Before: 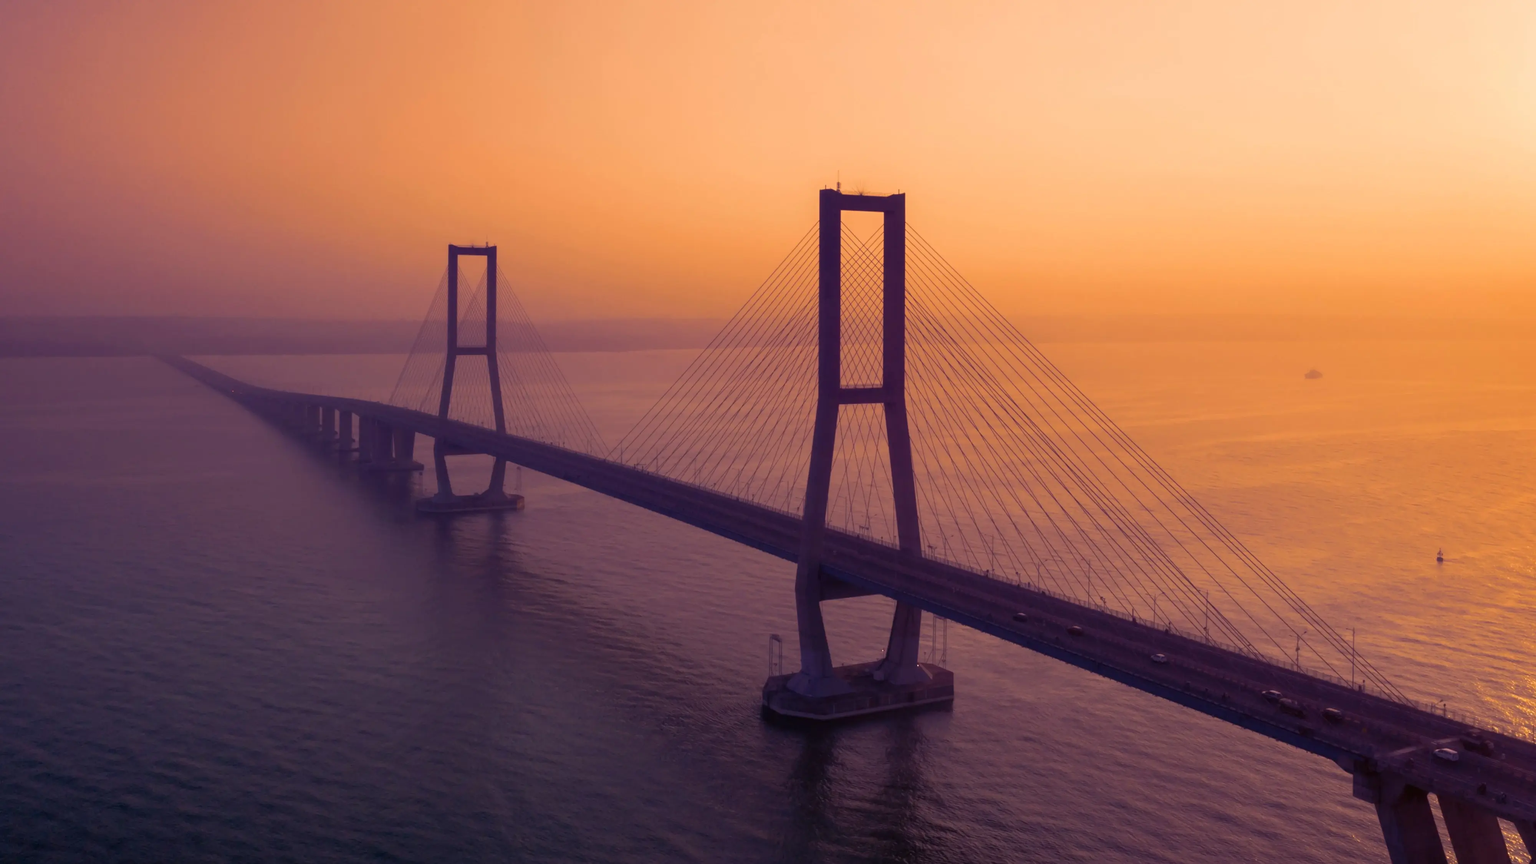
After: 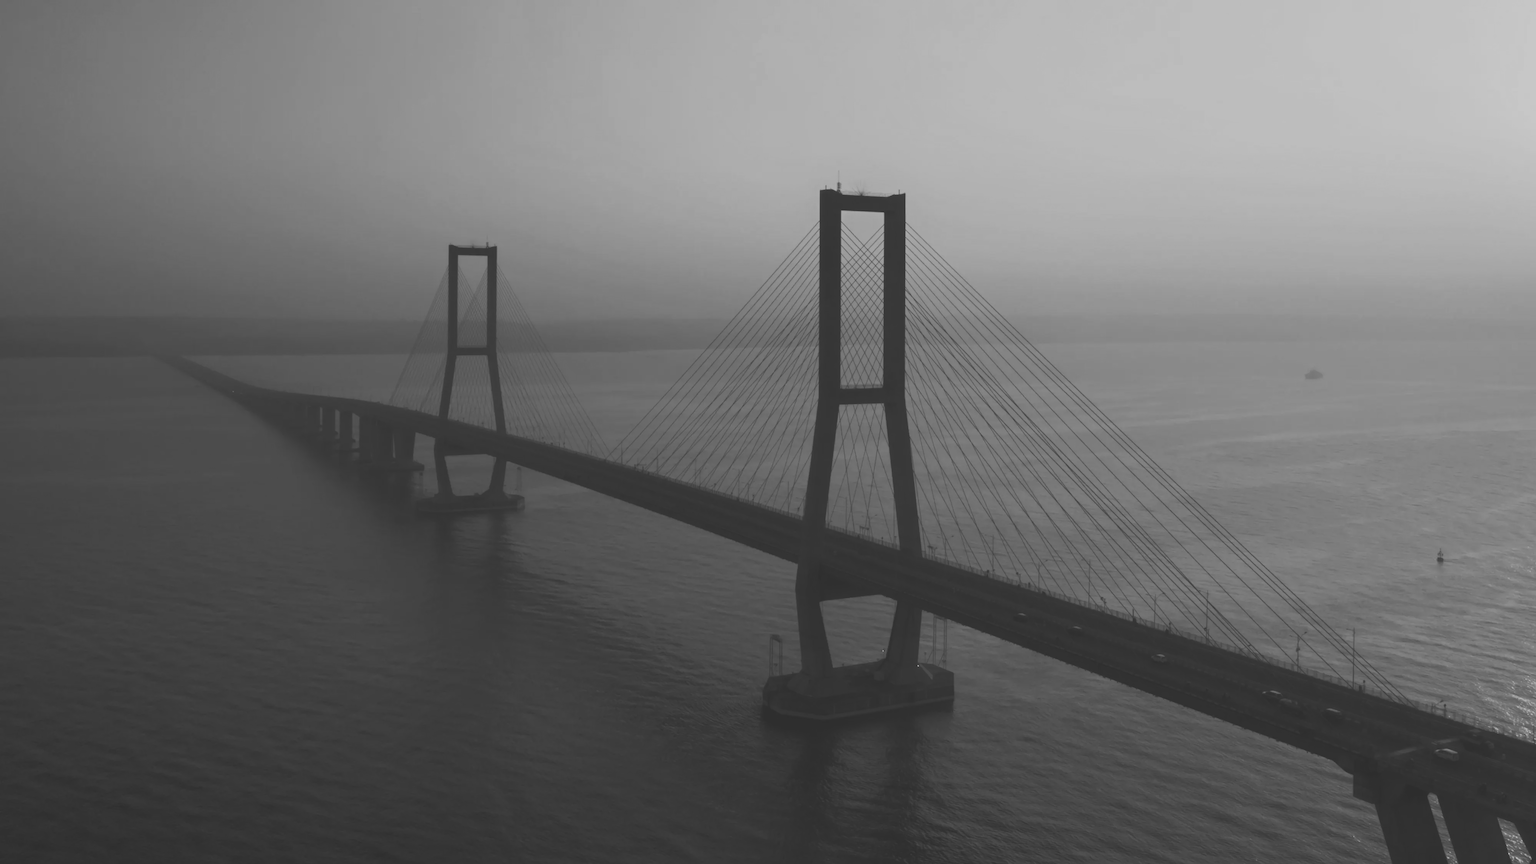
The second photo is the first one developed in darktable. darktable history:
monochrome: a -4.13, b 5.16, size 1
exposure: black level correction -0.036, exposure -0.497 EV, compensate highlight preservation false
